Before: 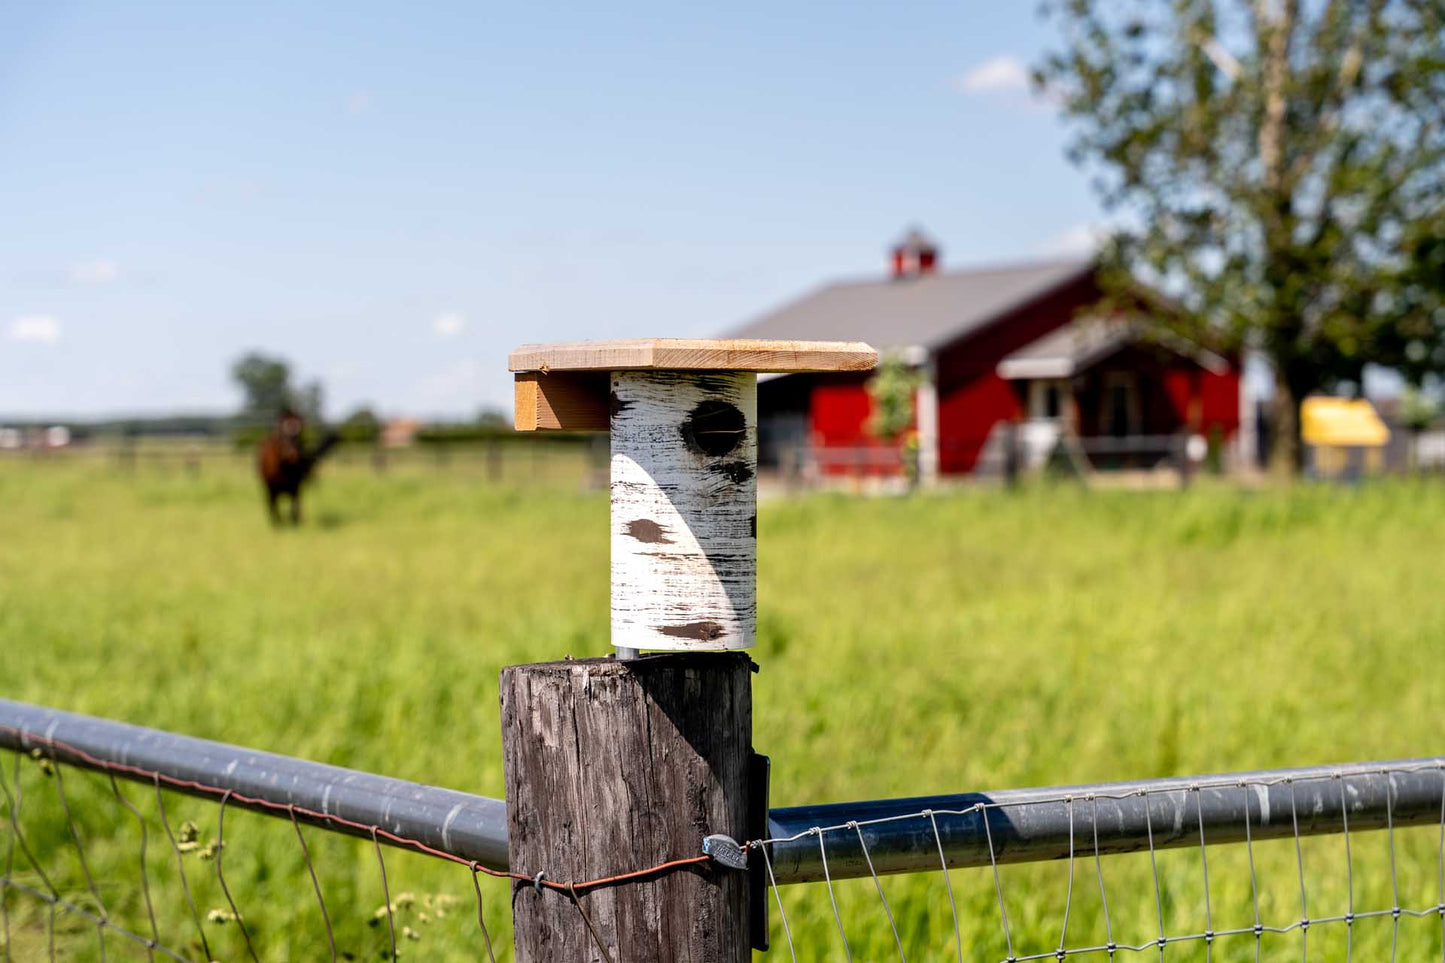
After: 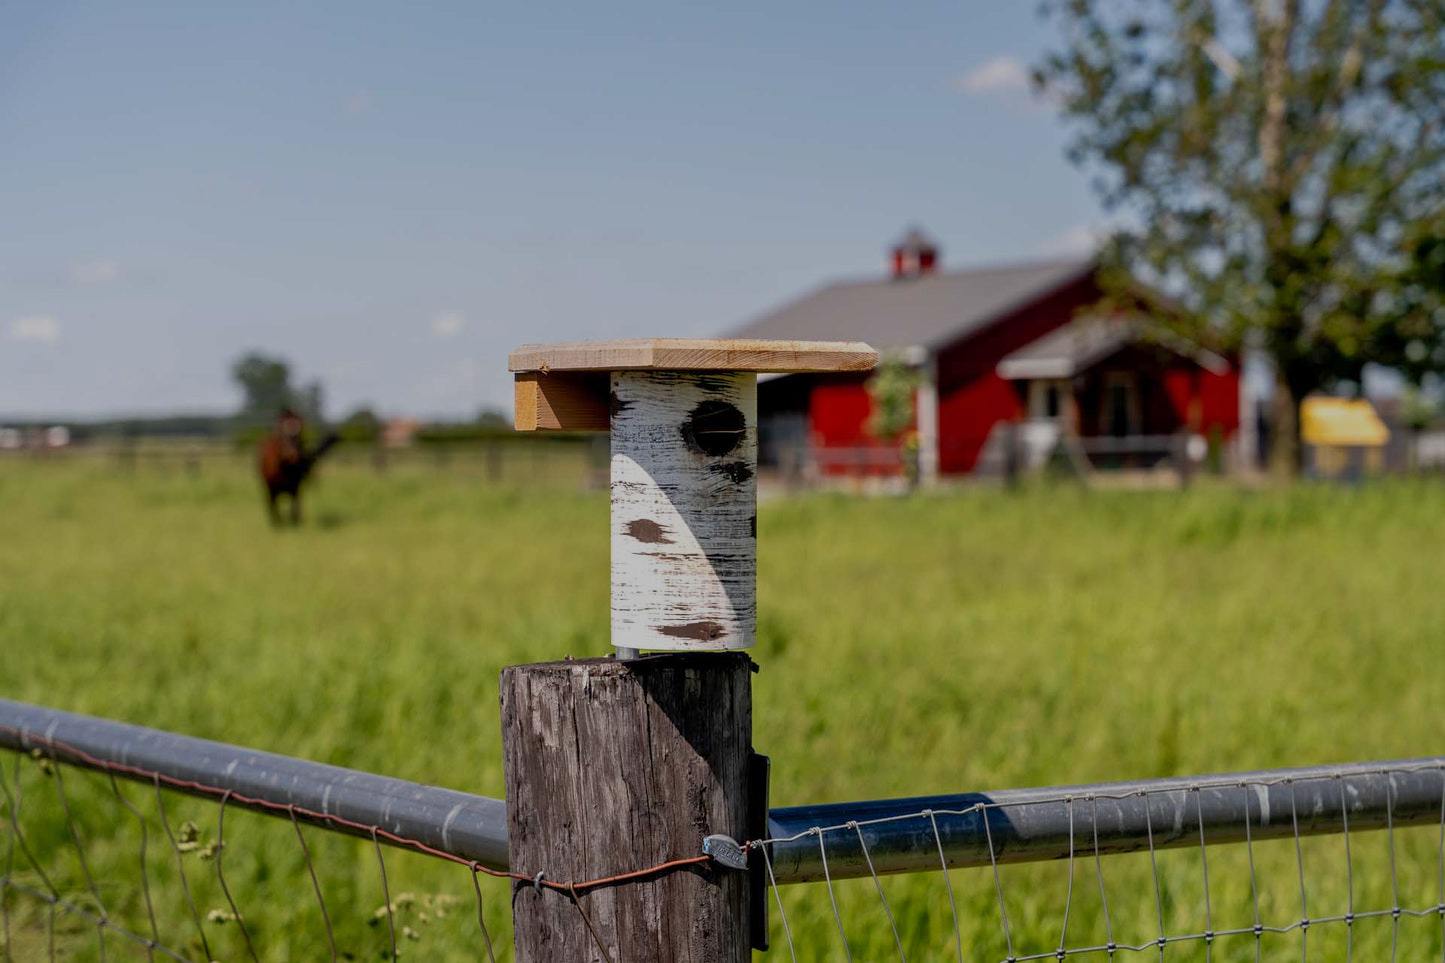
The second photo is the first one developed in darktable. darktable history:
tone equalizer: -8 EV -0.03 EV, -7 EV 0.006 EV, -6 EV -0.007 EV, -5 EV 0.004 EV, -4 EV -0.033 EV, -3 EV -0.23 EV, -2 EV -0.657 EV, -1 EV -0.959 EV, +0 EV -0.942 EV, smoothing 1
